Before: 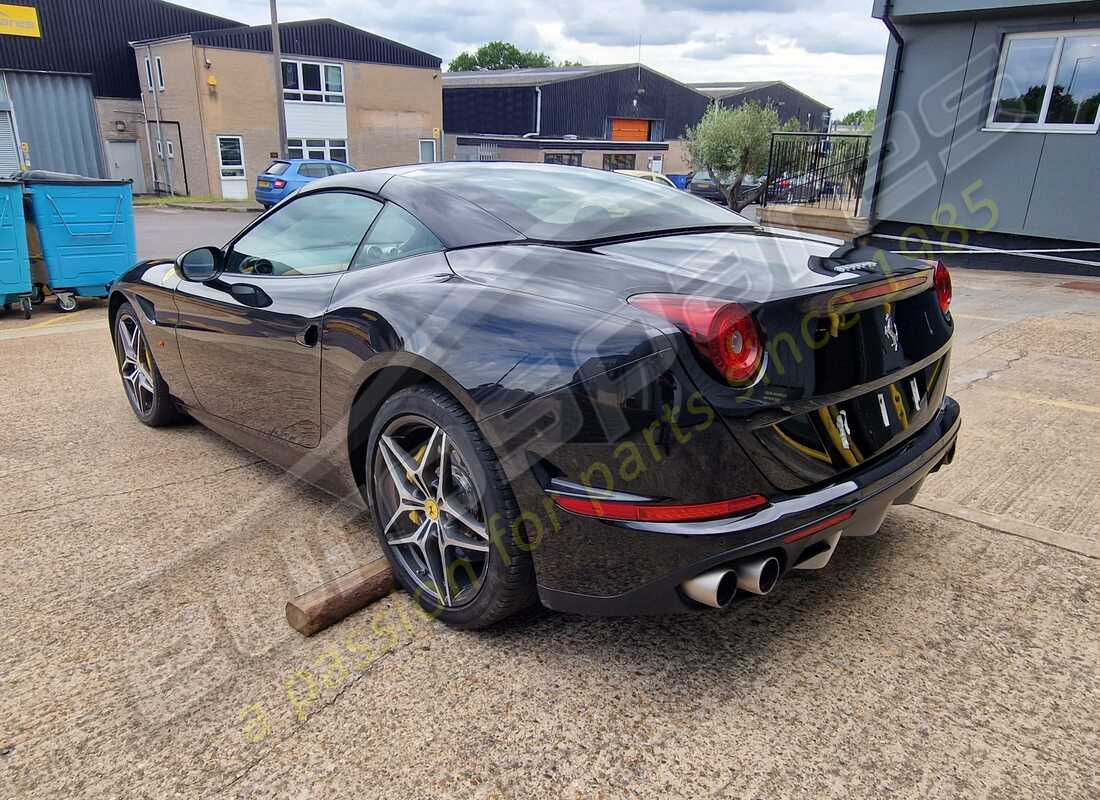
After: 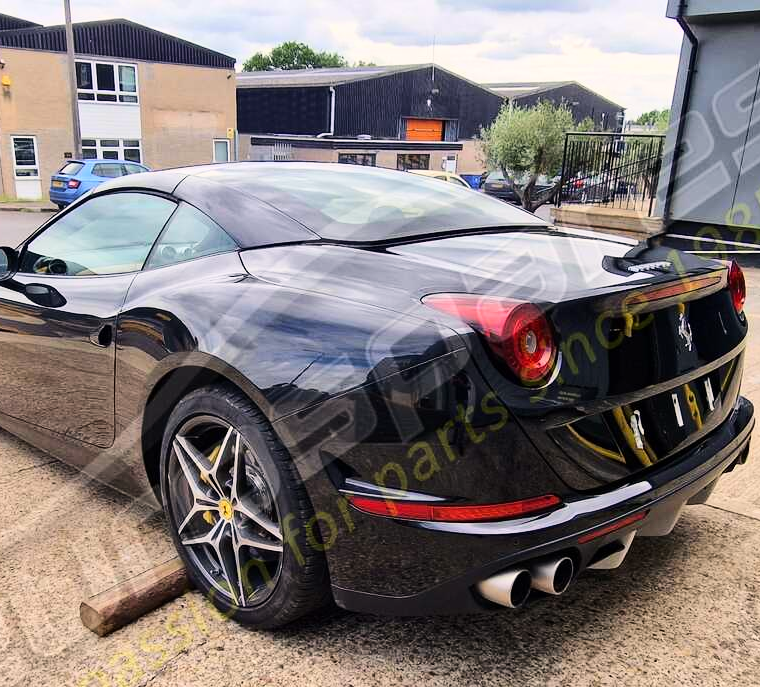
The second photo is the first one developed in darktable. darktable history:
tone equalizer: -7 EV 0.193 EV, -6 EV 0.092 EV, -5 EV 0.09 EV, -4 EV 0.027 EV, -2 EV -0.037 EV, -1 EV -0.056 EV, +0 EV -0.072 EV, edges refinement/feathering 500, mask exposure compensation -1.57 EV, preserve details no
crop: left 18.794%, right 12.101%, bottom 14.108%
base curve: curves: ch0 [(0, 0) (0.032, 0.025) (0.121, 0.166) (0.206, 0.329) (0.605, 0.79) (1, 1)]
color correction: highlights a* 3.62, highlights b* 5.14
